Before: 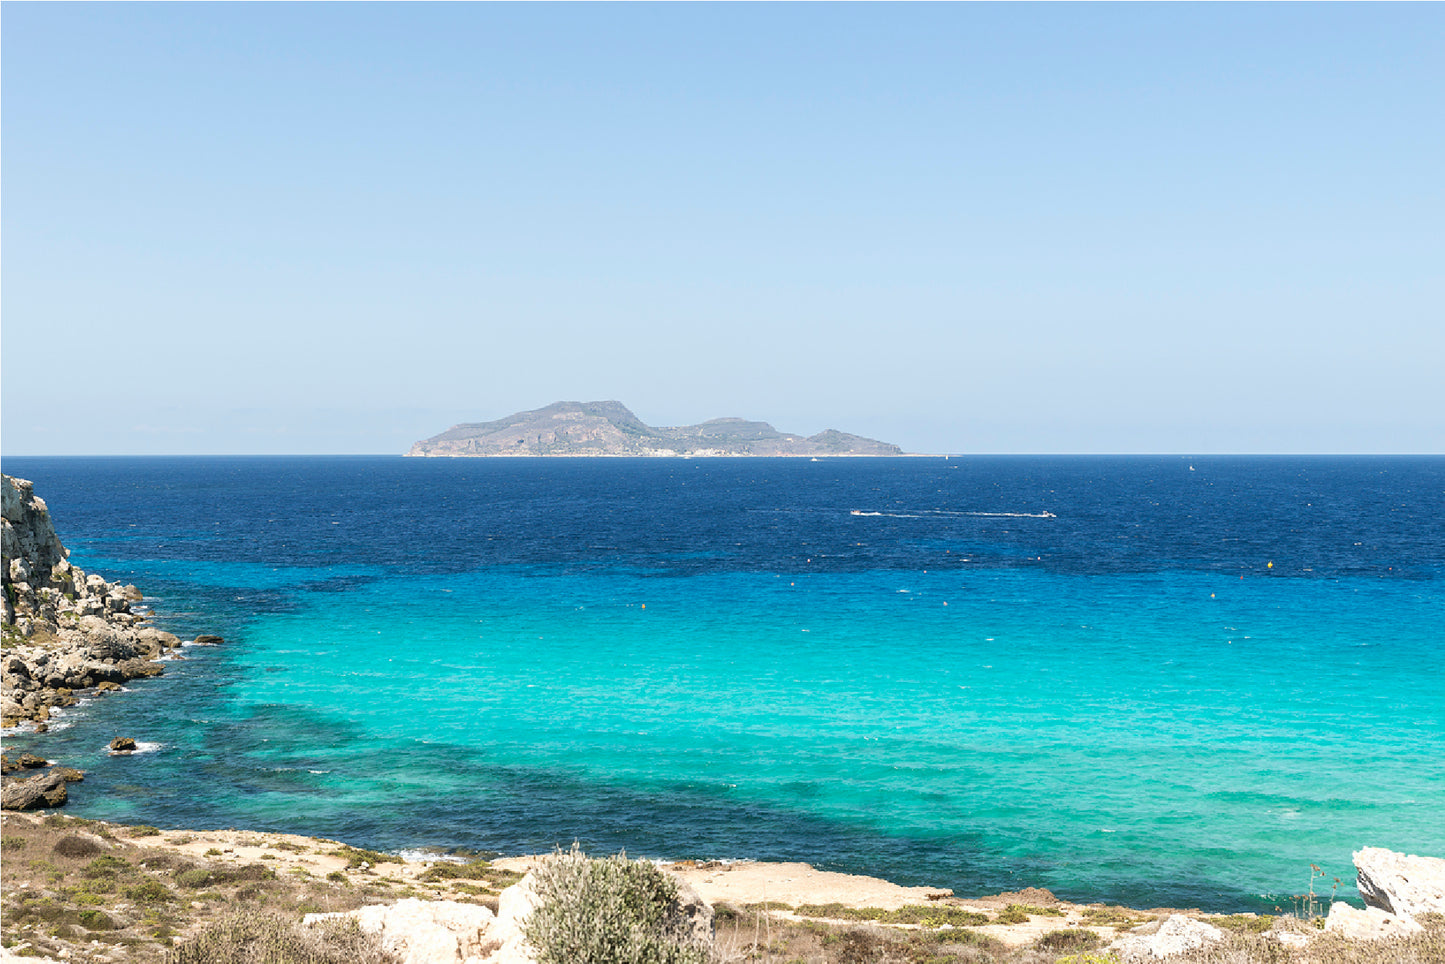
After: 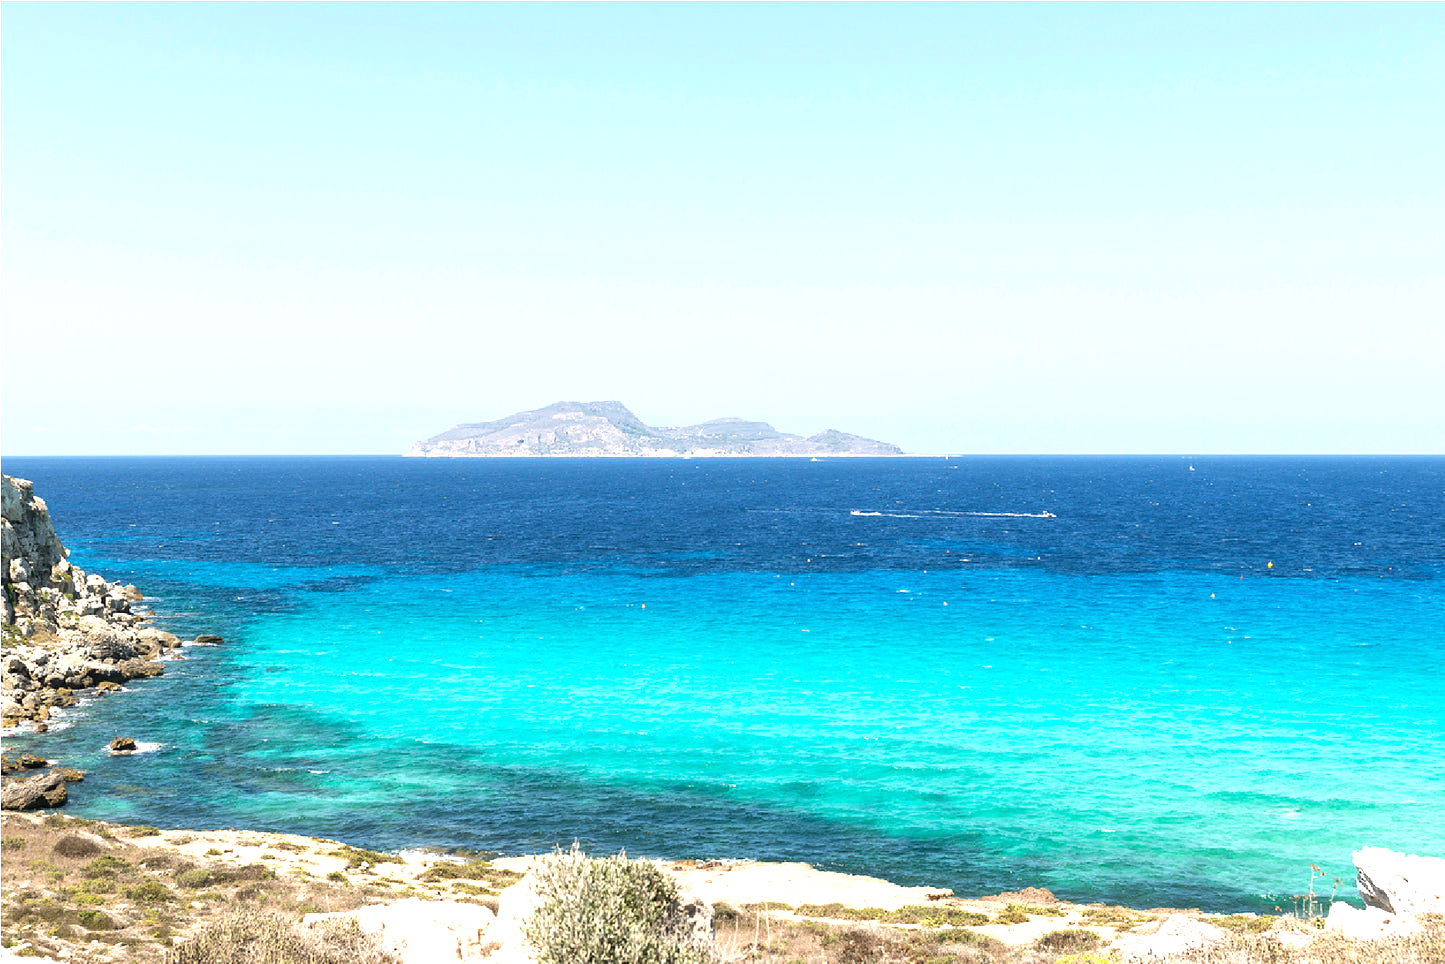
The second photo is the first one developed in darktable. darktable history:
exposure: black level correction 0, exposure 0.697 EV, compensate highlight preservation false
